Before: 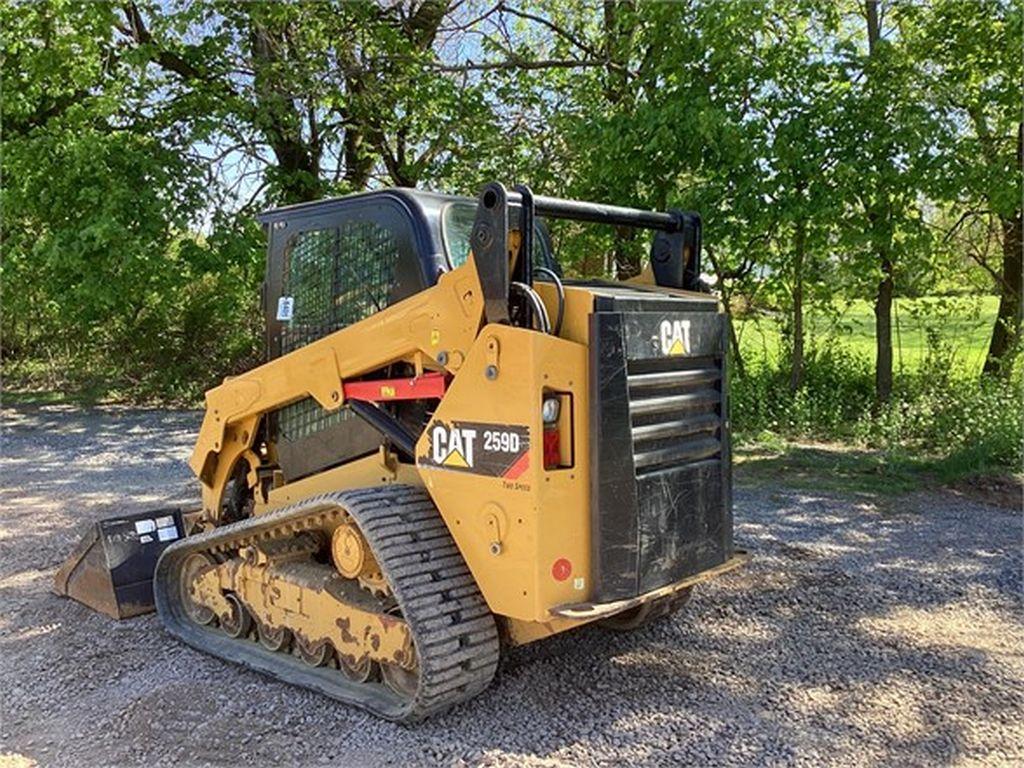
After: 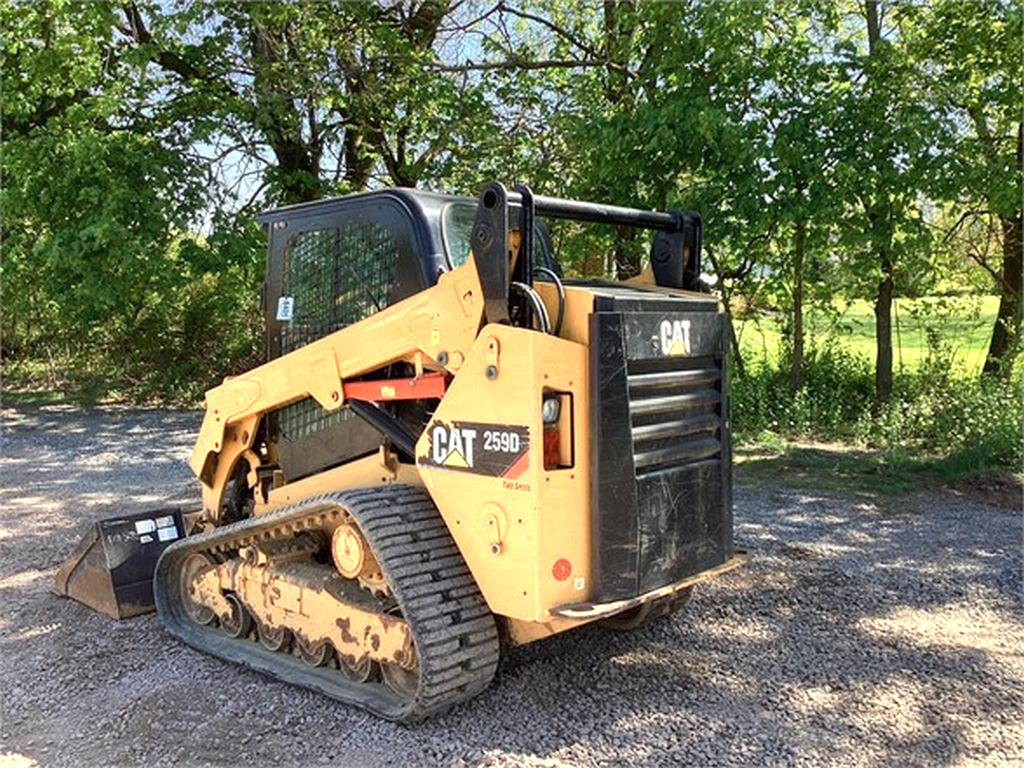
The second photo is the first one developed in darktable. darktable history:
color balance rgb: perceptual saturation grading › global saturation 3.7%, global vibrance 5.56%, contrast 3.24%
color zones: curves: ch0 [(0.018, 0.548) (0.224, 0.64) (0.425, 0.447) (0.675, 0.575) (0.732, 0.579)]; ch1 [(0.066, 0.487) (0.25, 0.5) (0.404, 0.43) (0.75, 0.421) (0.956, 0.421)]; ch2 [(0.044, 0.561) (0.215, 0.465) (0.399, 0.544) (0.465, 0.548) (0.614, 0.447) (0.724, 0.43) (0.882, 0.623) (0.956, 0.632)]
